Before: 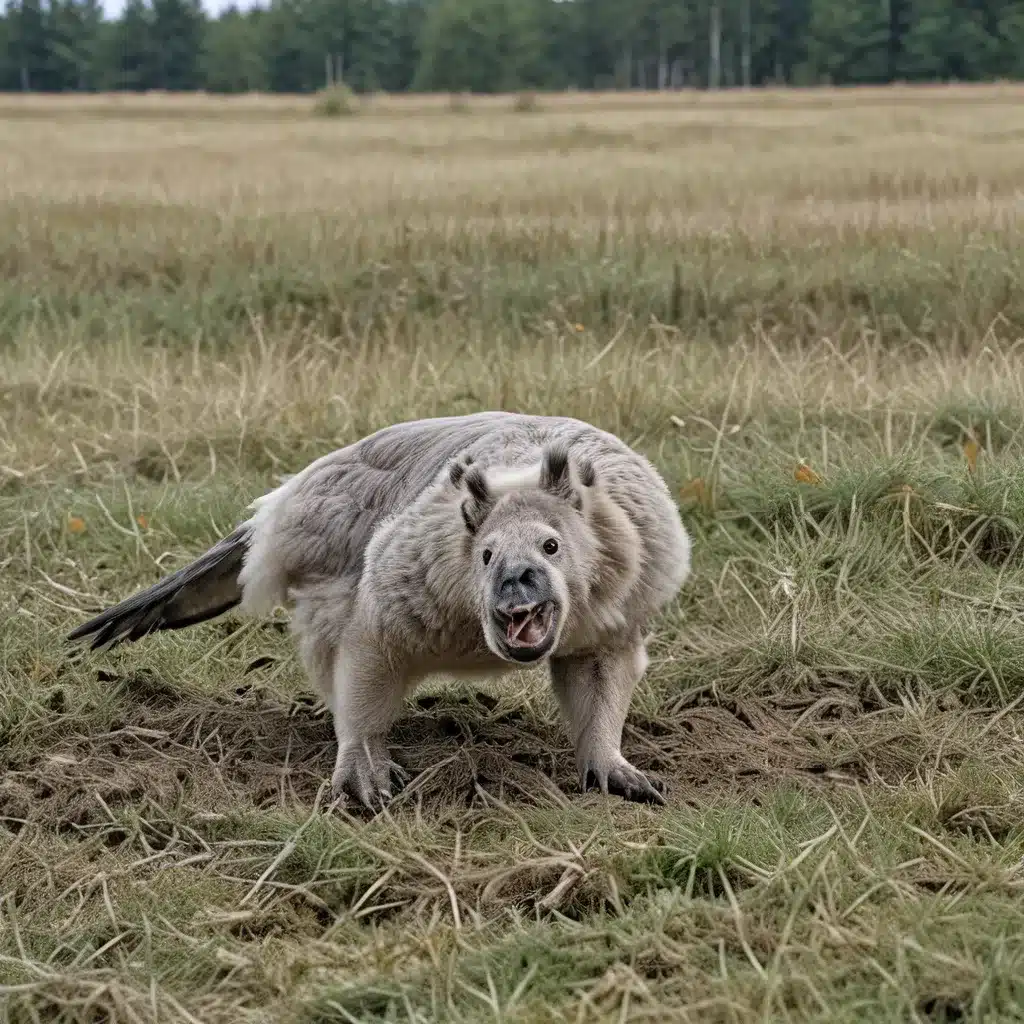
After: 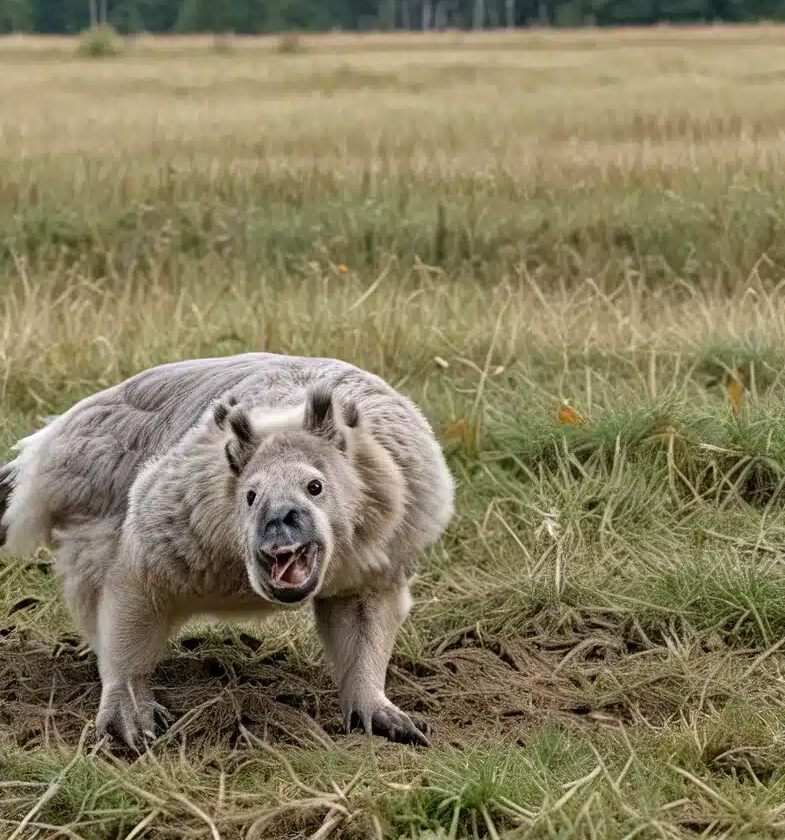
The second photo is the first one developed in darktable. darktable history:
color correction: saturation 1.32
shadows and highlights: shadows -12.5, white point adjustment 4, highlights 28.33
crop: left 23.095%, top 5.827%, bottom 11.854%
